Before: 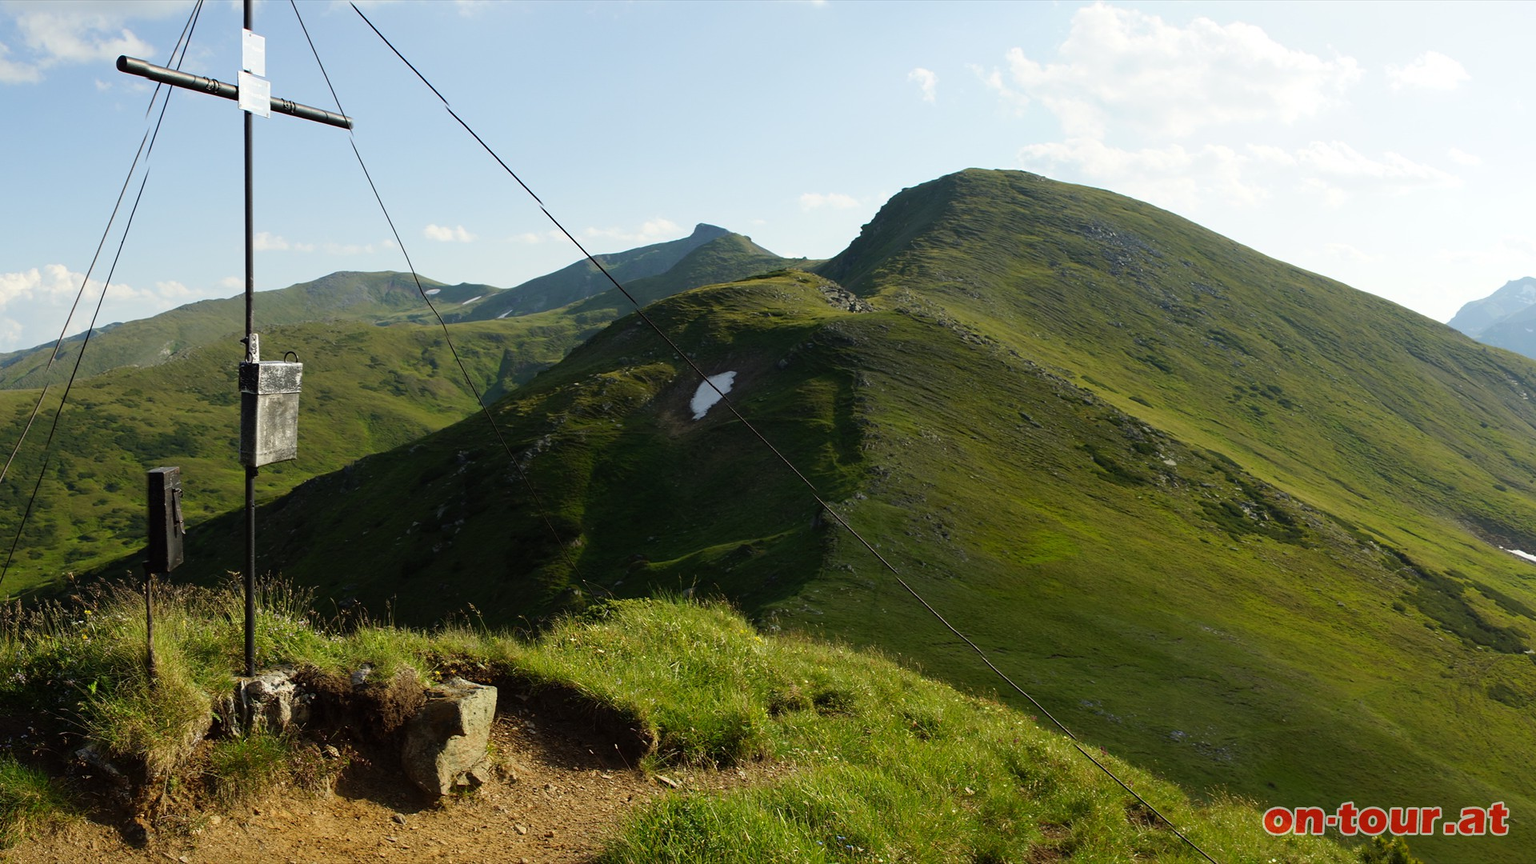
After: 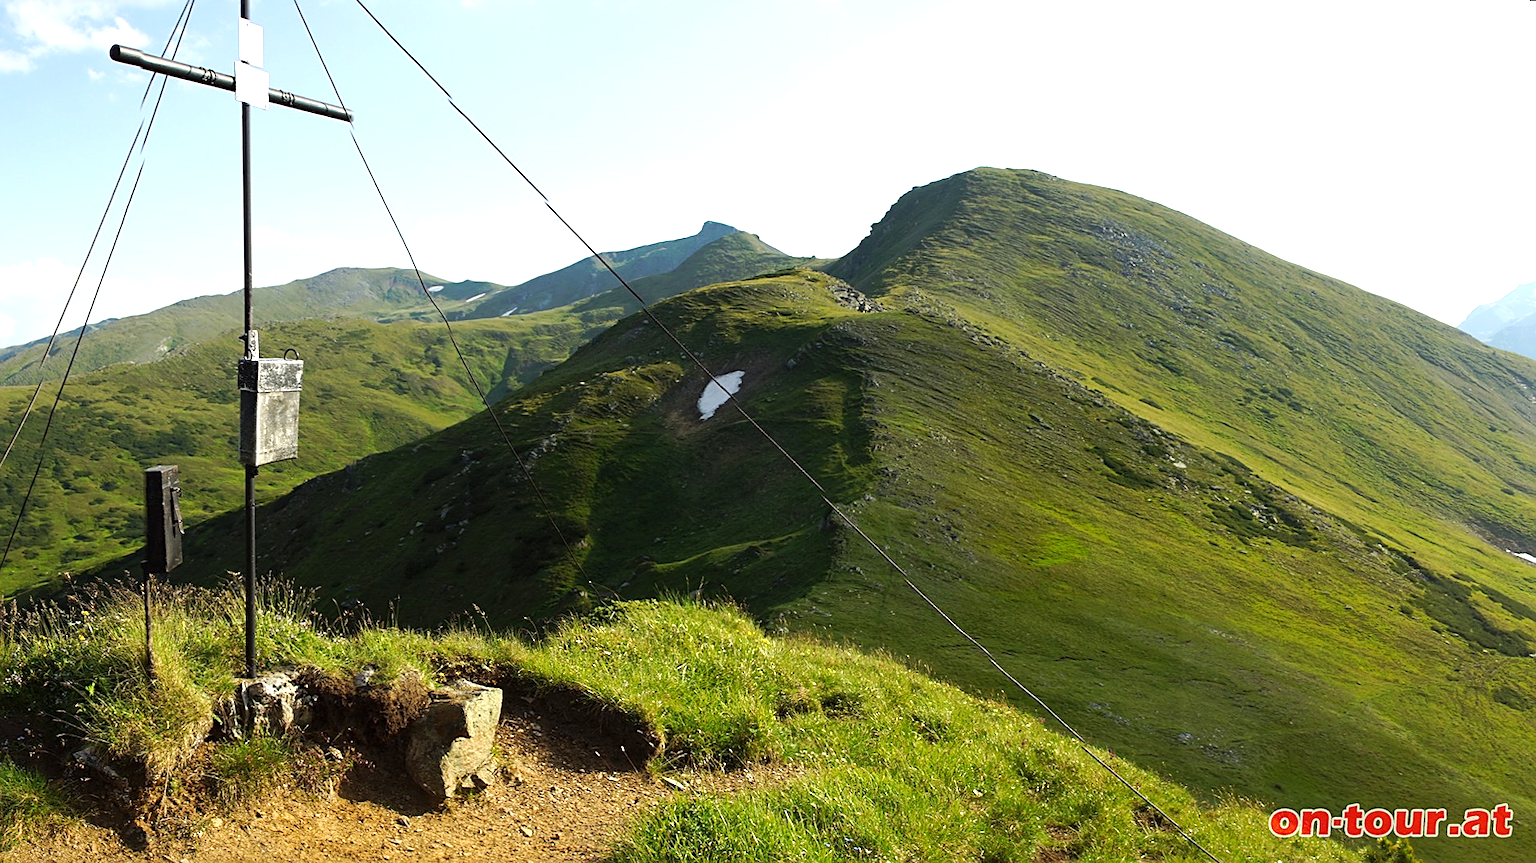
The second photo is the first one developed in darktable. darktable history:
tone curve: curves: ch0 [(0, 0) (0.003, 0.003) (0.011, 0.011) (0.025, 0.025) (0.044, 0.044) (0.069, 0.069) (0.1, 0.099) (0.136, 0.135) (0.177, 0.177) (0.224, 0.224) (0.277, 0.276) (0.335, 0.334) (0.399, 0.398) (0.468, 0.467) (0.543, 0.565) (0.623, 0.641) (0.709, 0.723) (0.801, 0.81) (0.898, 0.902) (1, 1)], preserve colors none
rotate and perspective: rotation 0.174°, lens shift (vertical) 0.013, lens shift (horizontal) 0.019, shear 0.001, automatic cropping original format, crop left 0.007, crop right 0.991, crop top 0.016, crop bottom 0.997
exposure: exposure 0.74 EV, compensate highlight preservation false
local contrast: mode bilateral grid, contrast 10, coarseness 25, detail 115%, midtone range 0.2
sharpen: on, module defaults
